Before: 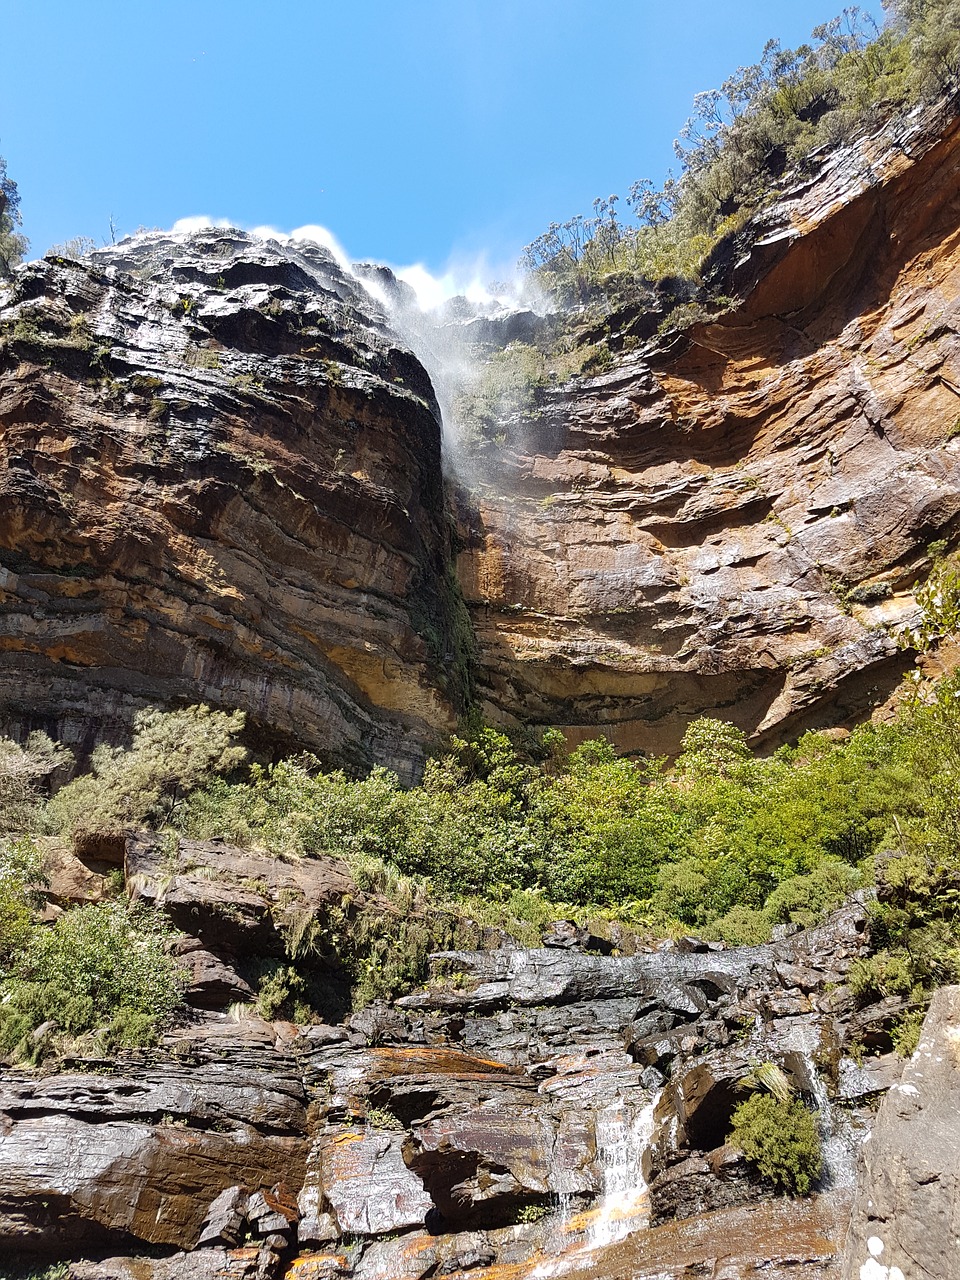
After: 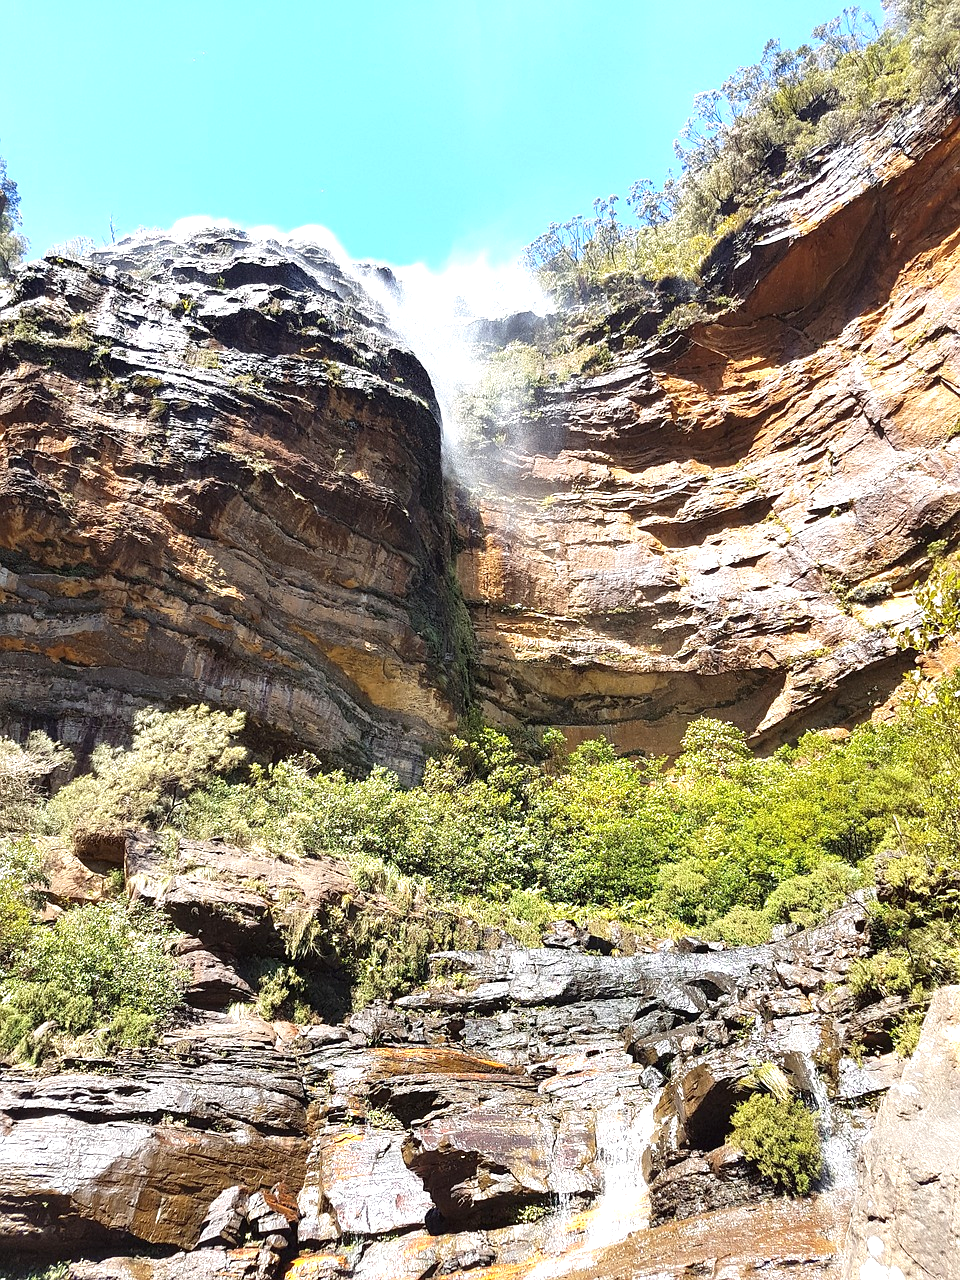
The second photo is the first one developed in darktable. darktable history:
exposure: black level correction 0, exposure 0.891 EV, compensate highlight preservation false
